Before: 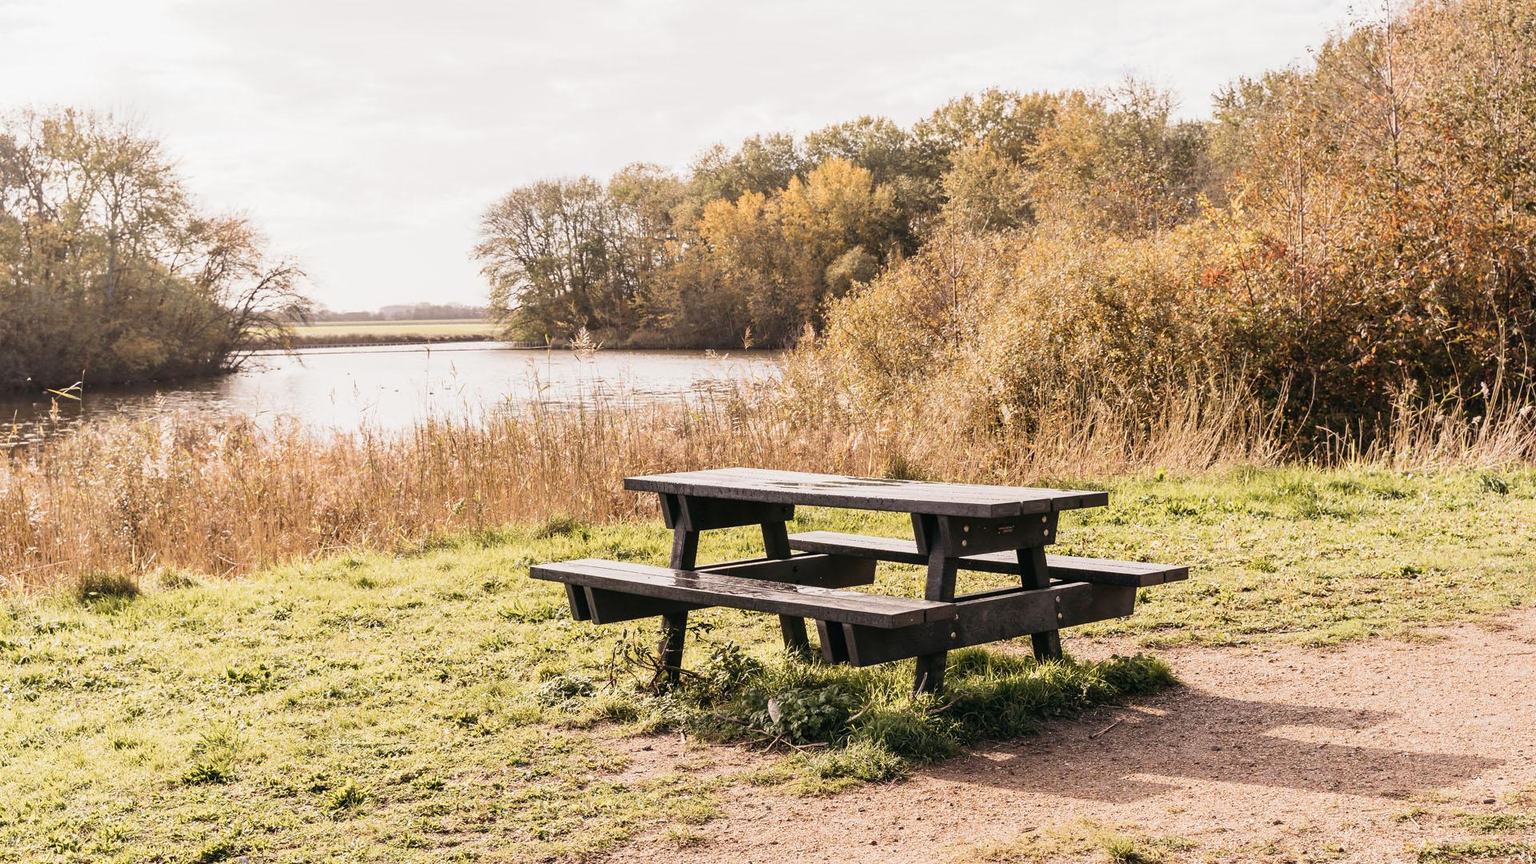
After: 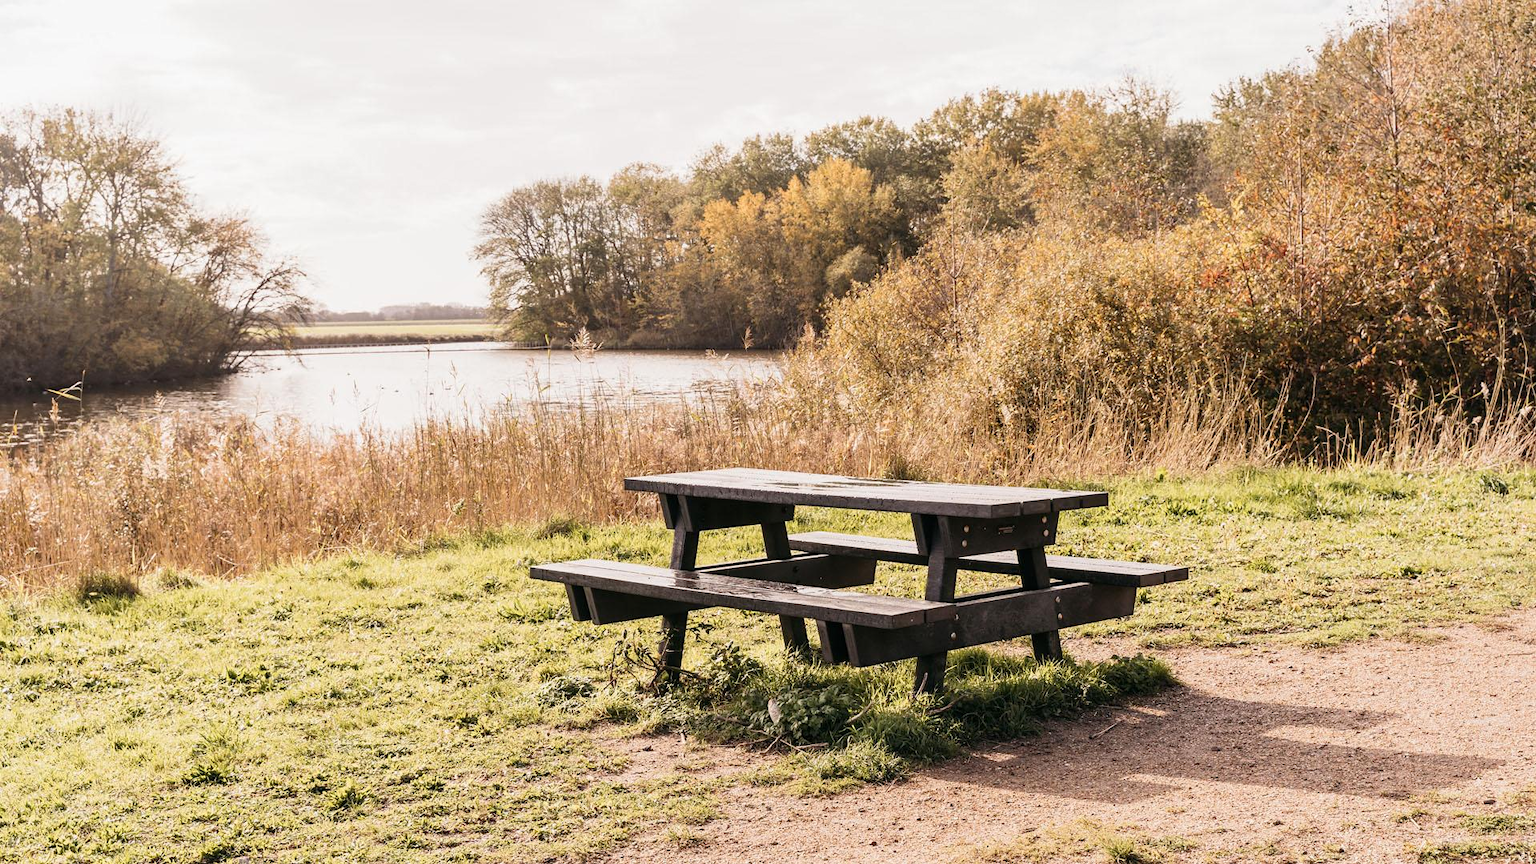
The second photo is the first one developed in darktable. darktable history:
local contrast: mode bilateral grid, contrast 100, coarseness 100, detail 108%, midtone range 0.2
